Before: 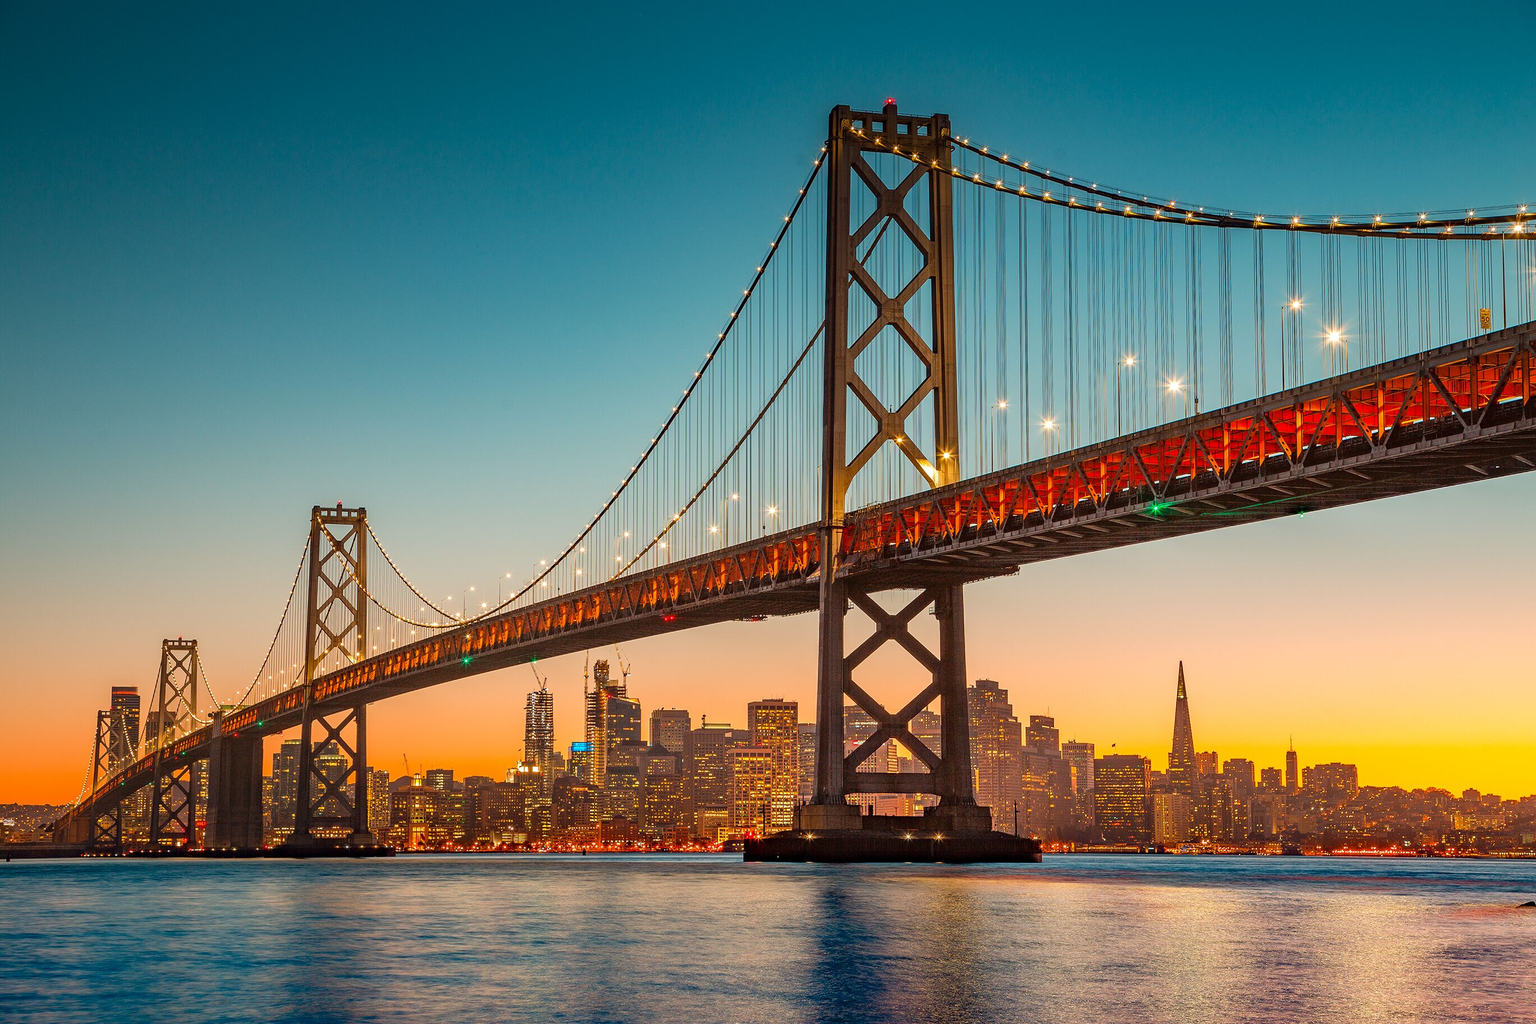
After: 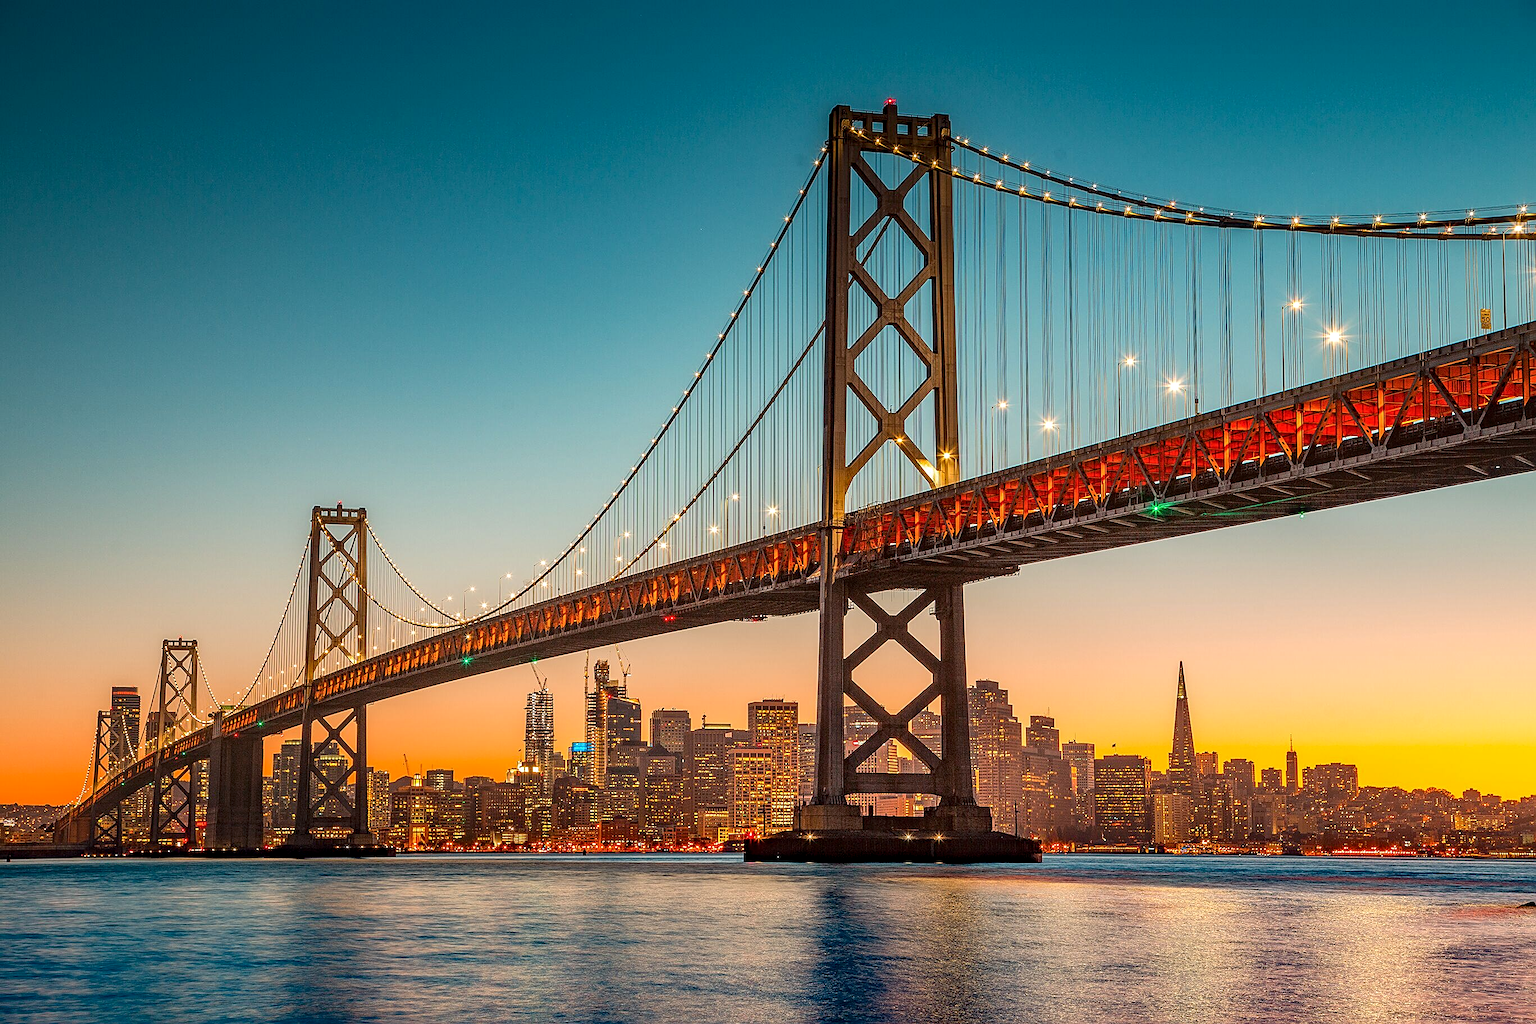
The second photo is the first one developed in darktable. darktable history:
tone equalizer: -8 EV -0.55 EV
sharpen: on, module defaults
contrast brightness saturation: contrast 0.08, saturation 0.02
local contrast: on, module defaults
